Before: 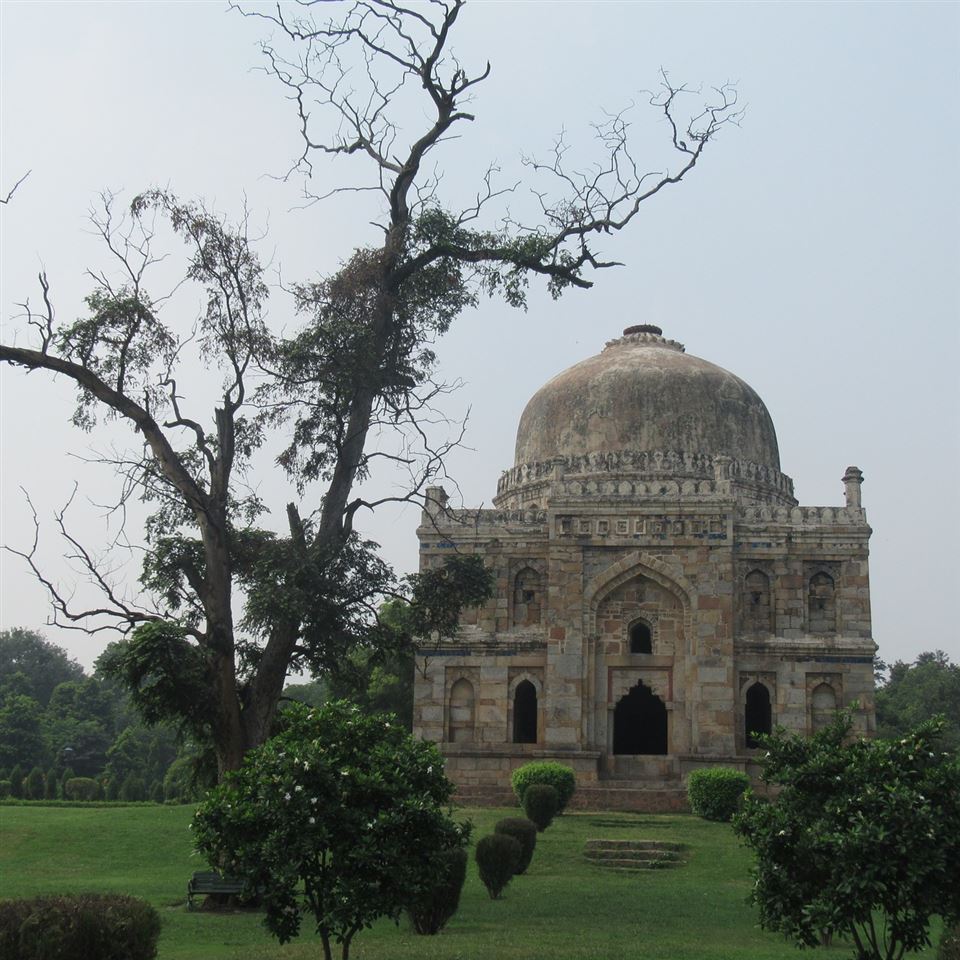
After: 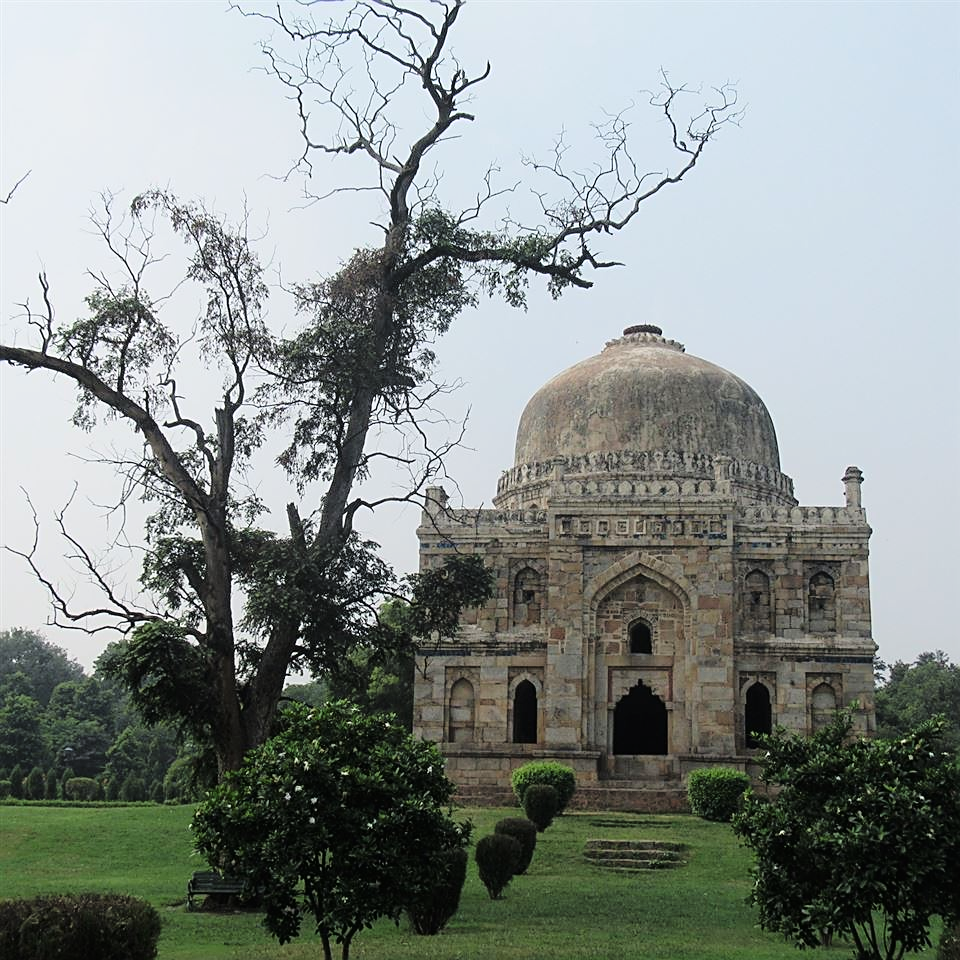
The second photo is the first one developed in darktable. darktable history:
tone curve: curves: ch0 [(0, 0) (0.003, 0.01) (0.011, 0.01) (0.025, 0.011) (0.044, 0.019) (0.069, 0.032) (0.1, 0.054) (0.136, 0.088) (0.177, 0.138) (0.224, 0.214) (0.277, 0.297) (0.335, 0.391) (0.399, 0.469) (0.468, 0.551) (0.543, 0.622) (0.623, 0.699) (0.709, 0.775) (0.801, 0.85) (0.898, 0.929) (1, 1)], color space Lab, linked channels, preserve colors none
sharpen: on, module defaults
